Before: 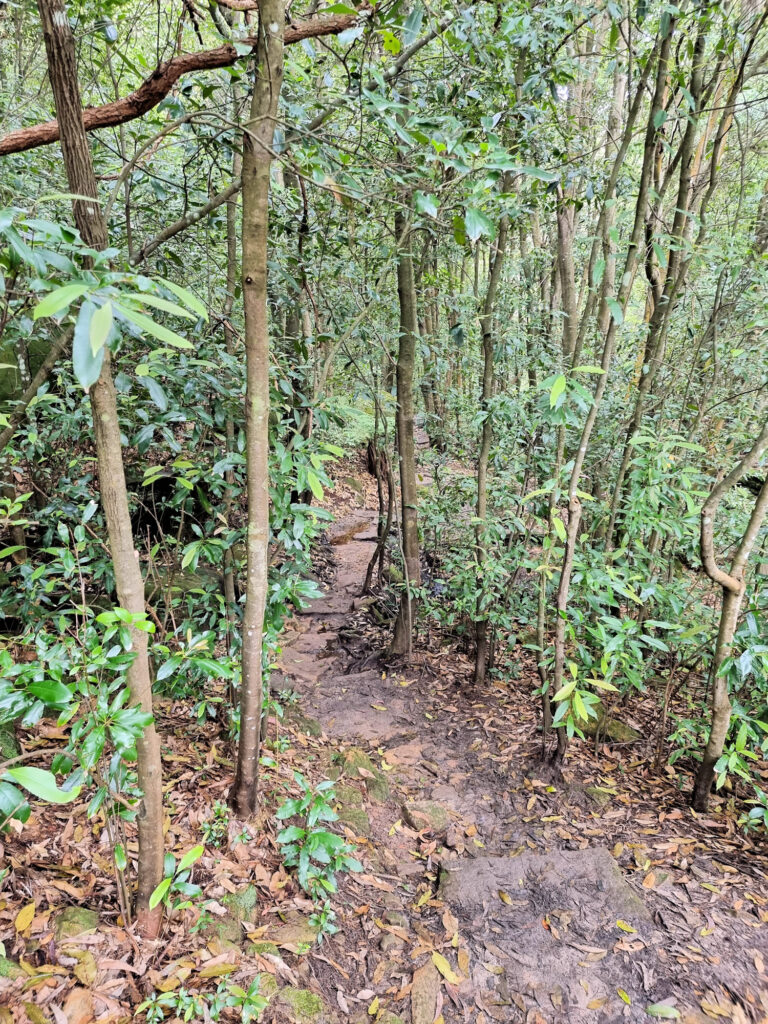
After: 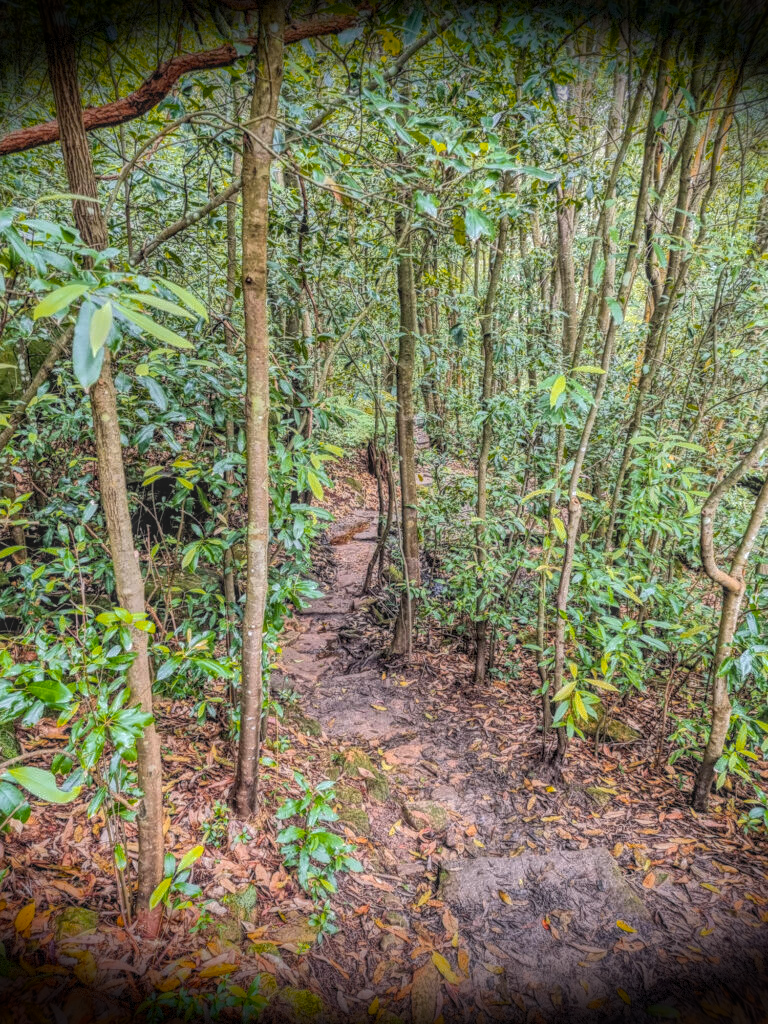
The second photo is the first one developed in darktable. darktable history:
local contrast: highlights 20%, shadows 31%, detail 201%, midtone range 0.2
vignetting: fall-off start 99.15%, brightness -0.988, saturation 0.49, width/height ratio 1.309, dithering 8-bit output
color zones: curves: ch1 [(0.24, 0.634) (0.75, 0.5)]; ch2 [(0.253, 0.437) (0.745, 0.491)]
